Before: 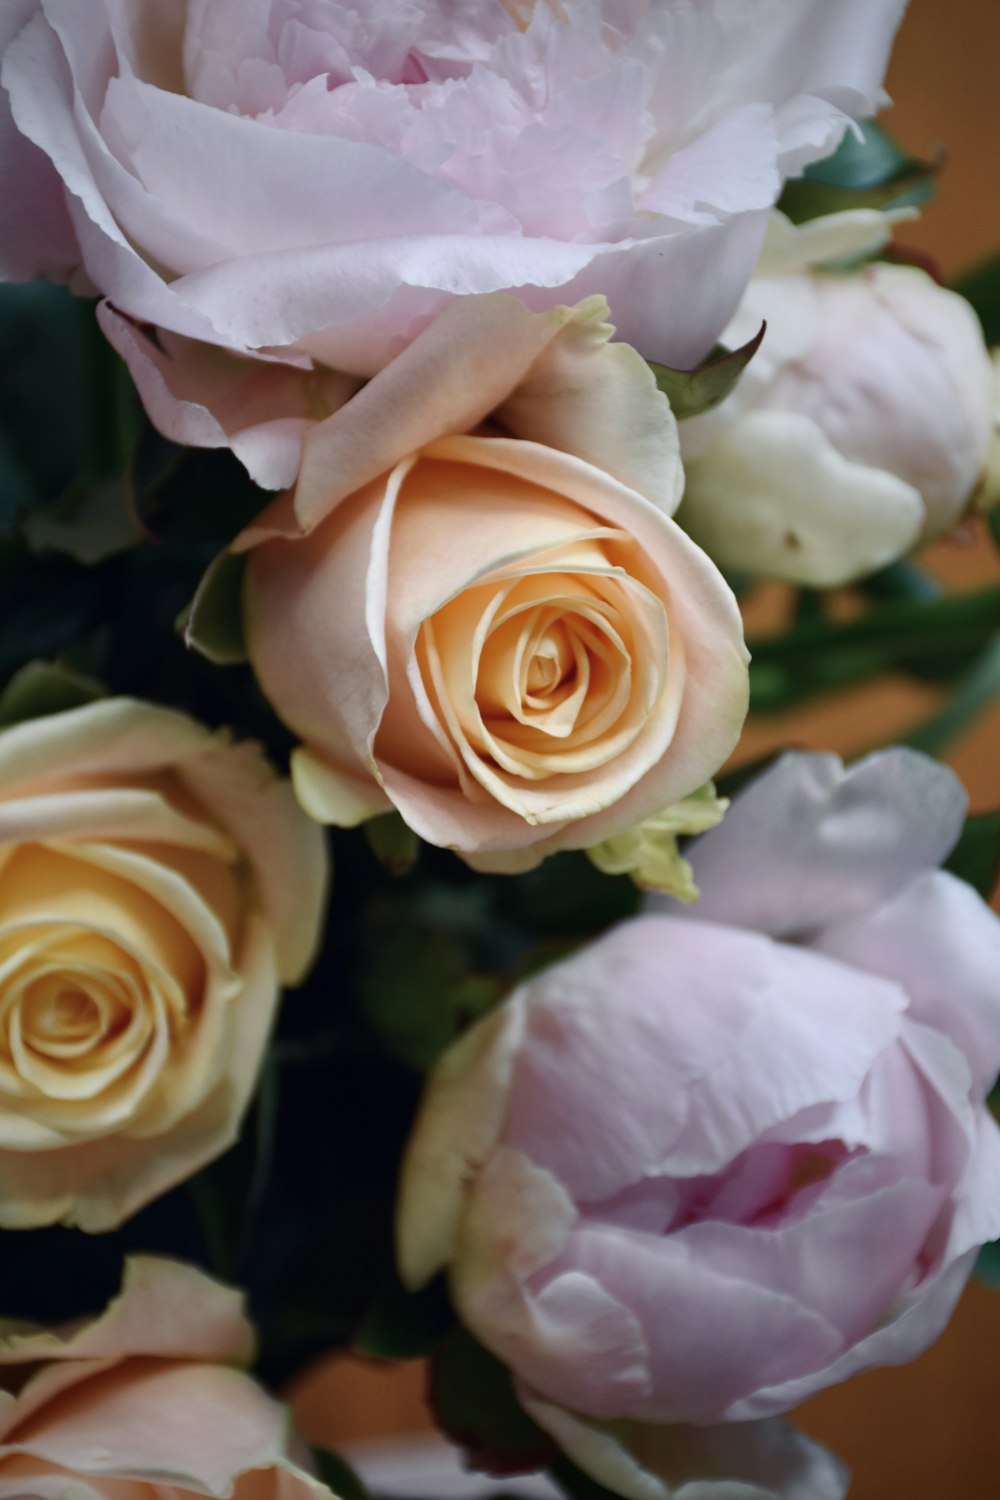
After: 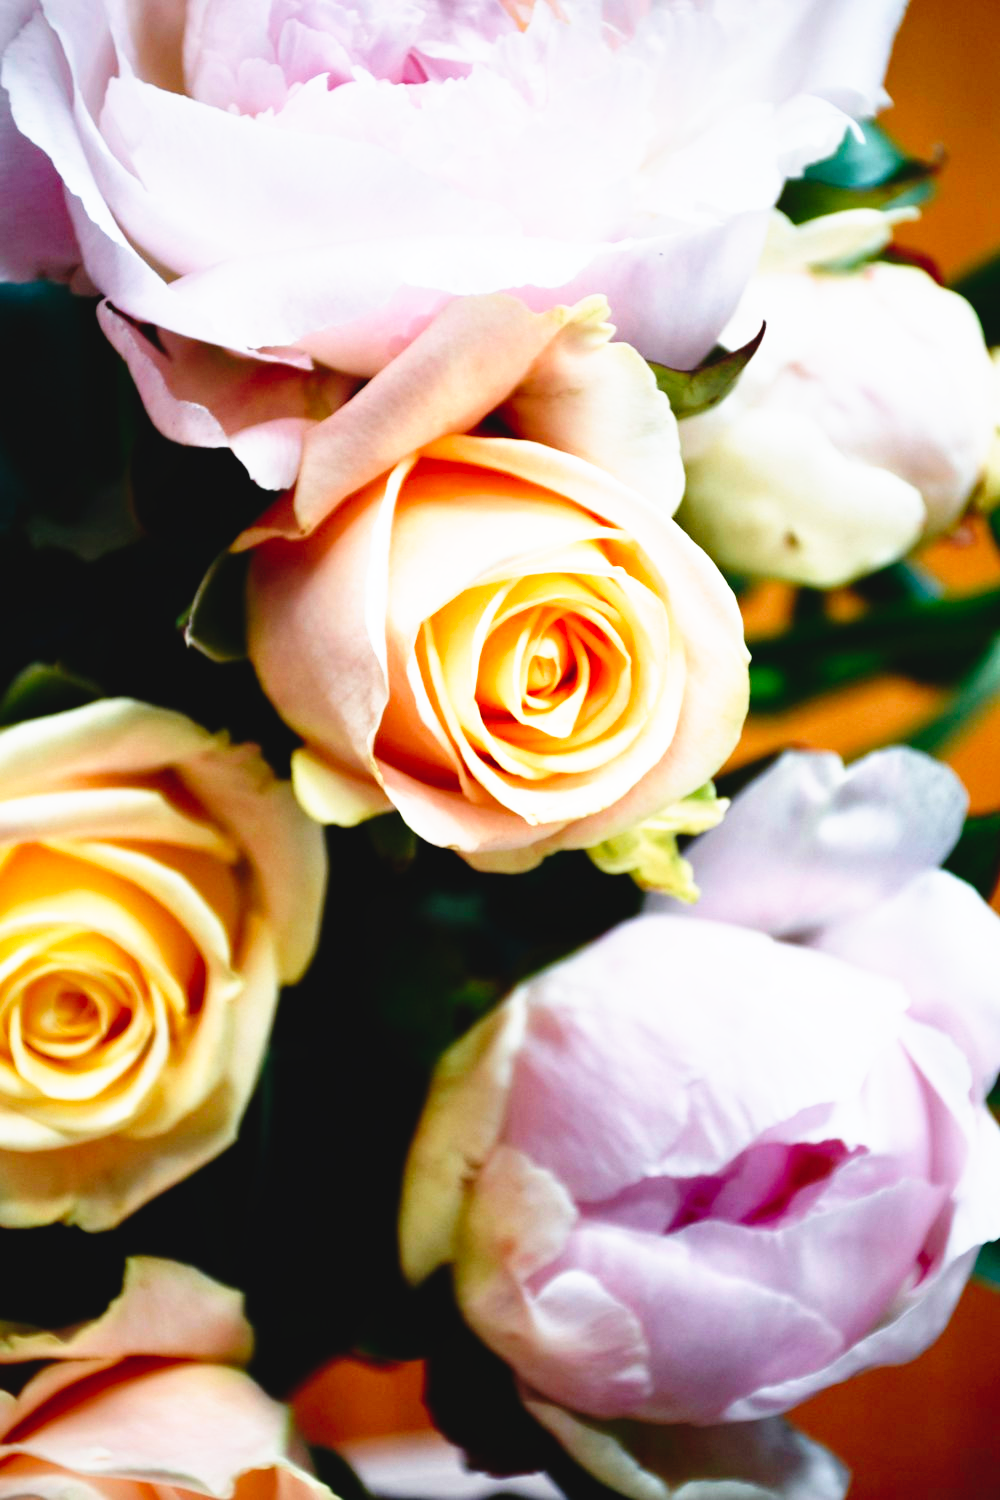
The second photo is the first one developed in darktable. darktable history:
tone curve: curves: ch0 [(0, 0) (0.003, 0.047) (0.011, 0.047) (0.025, 0.047) (0.044, 0.049) (0.069, 0.051) (0.1, 0.062) (0.136, 0.086) (0.177, 0.125) (0.224, 0.178) (0.277, 0.246) (0.335, 0.324) (0.399, 0.407) (0.468, 0.48) (0.543, 0.57) (0.623, 0.675) (0.709, 0.772) (0.801, 0.876) (0.898, 0.963) (1, 1)], preserve colors none
base curve: curves: ch0 [(0, 0) (0.026, 0.03) (0.109, 0.232) (0.351, 0.748) (0.669, 0.968) (1, 1)], preserve colors none
